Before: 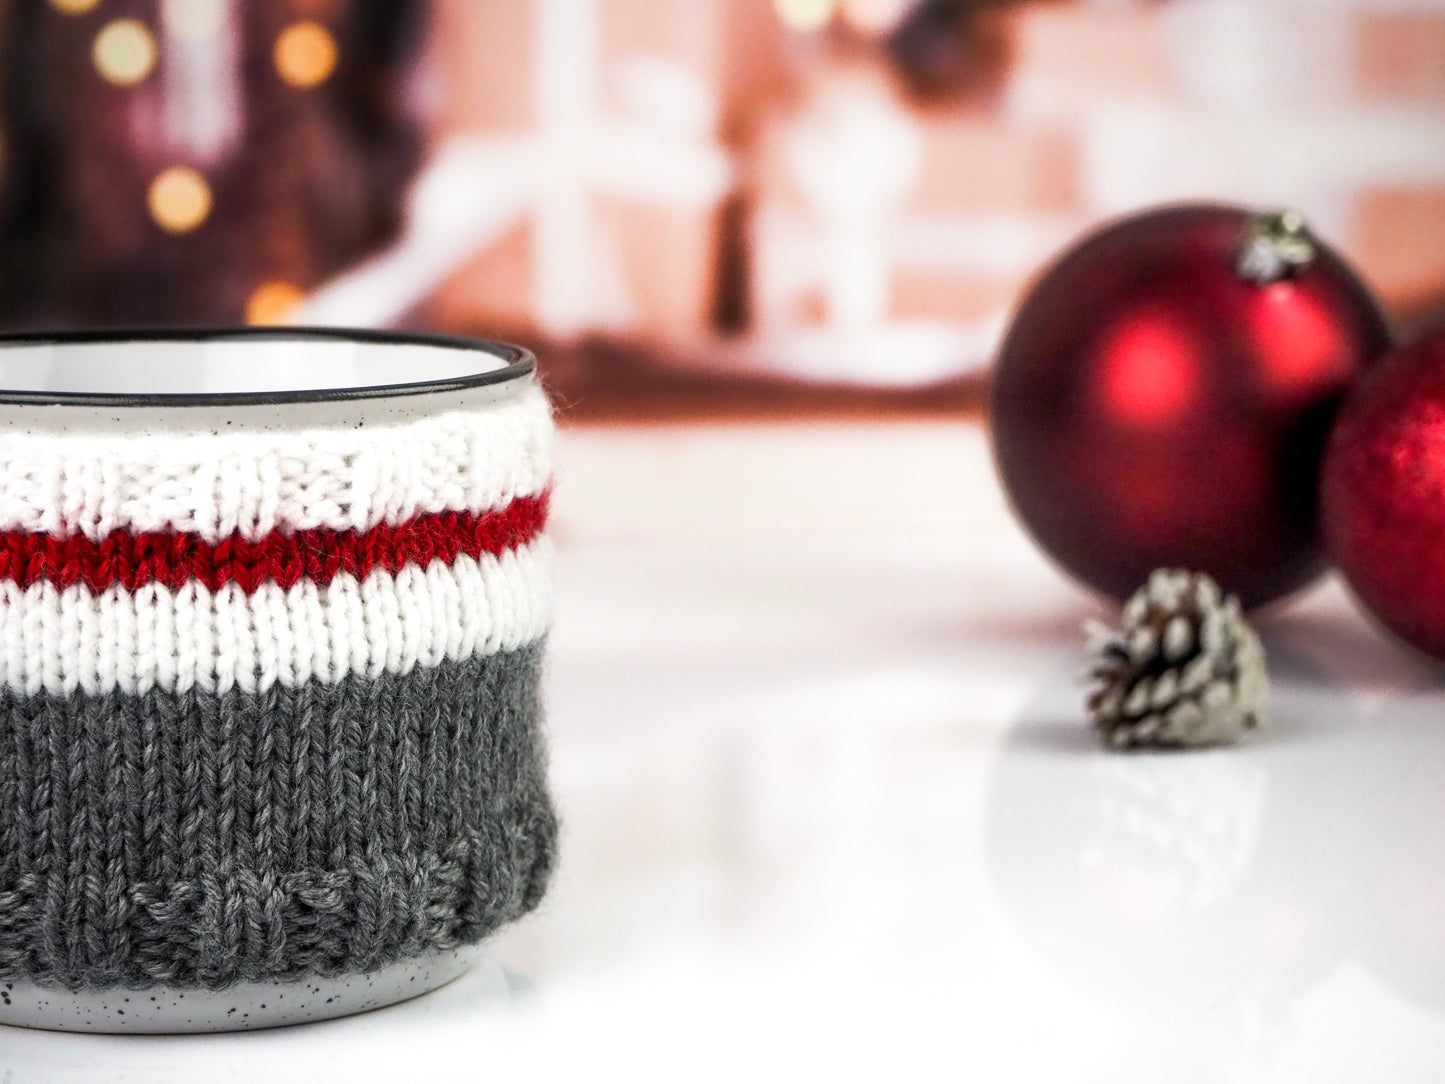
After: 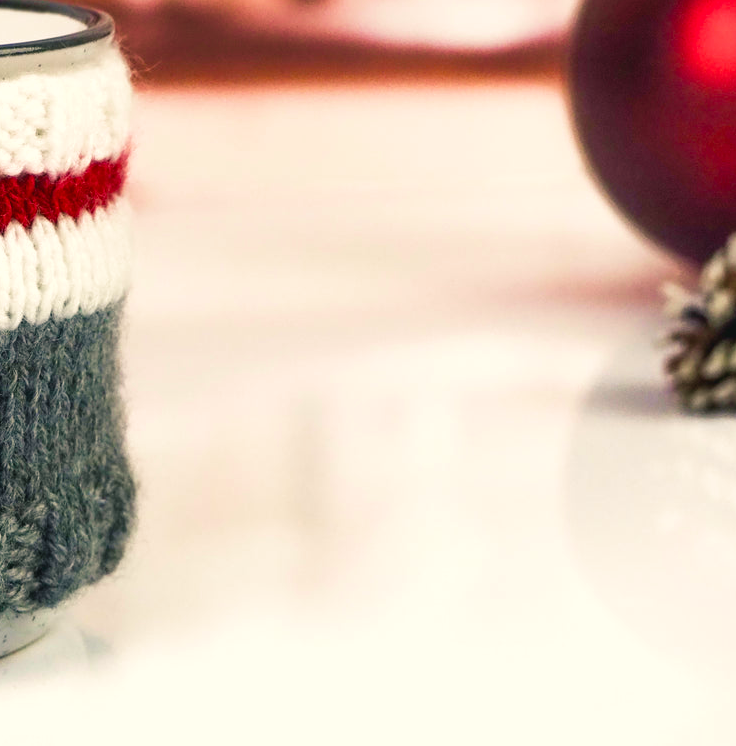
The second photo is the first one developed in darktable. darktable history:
crop and rotate: left 29.237%, top 31.152%, right 19.807%
velvia: strength 45%
color balance rgb: shadows lift › chroma 2%, shadows lift › hue 219.6°, power › hue 313.2°, highlights gain › chroma 3%, highlights gain › hue 75.6°, global offset › luminance 0.5%, perceptual saturation grading › global saturation 15.33%, perceptual saturation grading › highlights -19.33%, perceptual saturation grading › shadows 20%, global vibrance 20%
